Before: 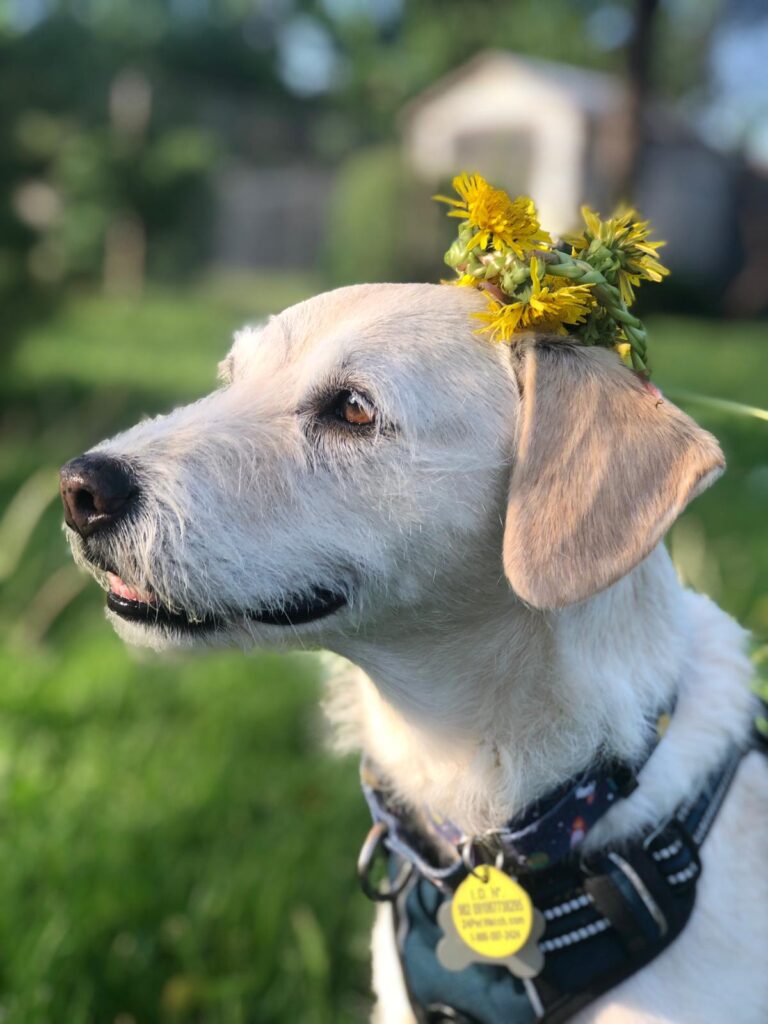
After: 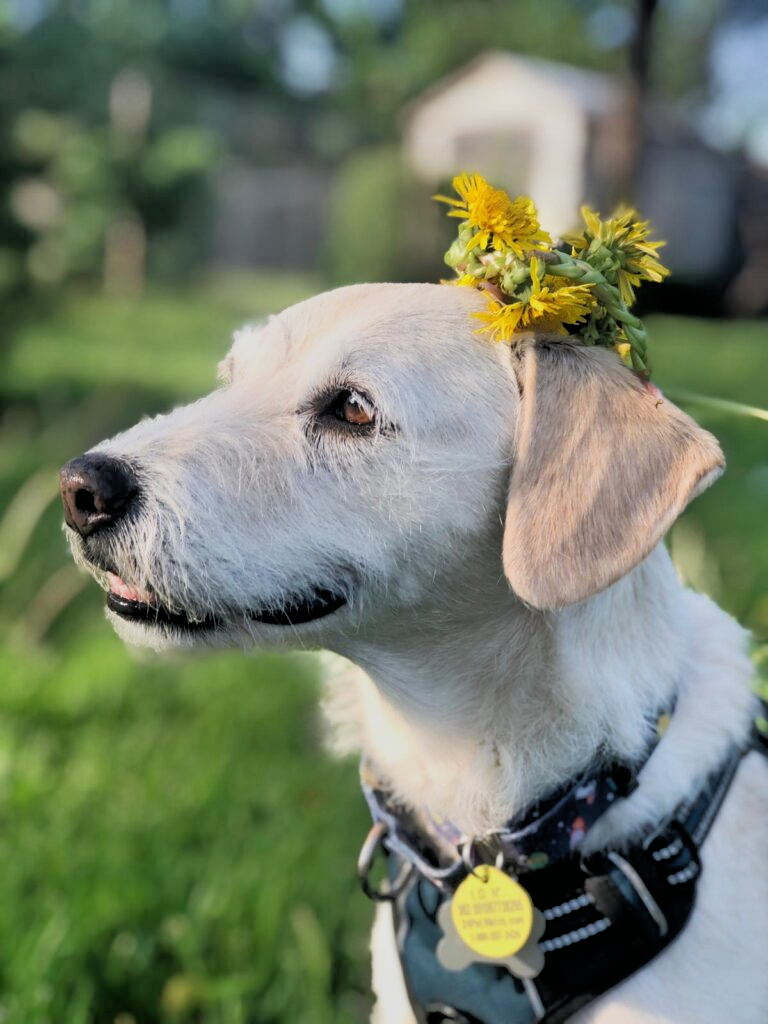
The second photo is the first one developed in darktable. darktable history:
tone equalizer: -8 EV -0.502 EV, -7 EV -0.335 EV, -6 EV -0.121 EV, -5 EV 0.452 EV, -4 EV 0.973 EV, -3 EV 0.771 EV, -2 EV -0.007 EV, -1 EV 0.131 EV, +0 EV -0.008 EV
filmic rgb: black relative exposure -5.11 EV, white relative exposure 3.95 EV, hardness 2.88, contrast 1.195, highlights saturation mix -28.71%
